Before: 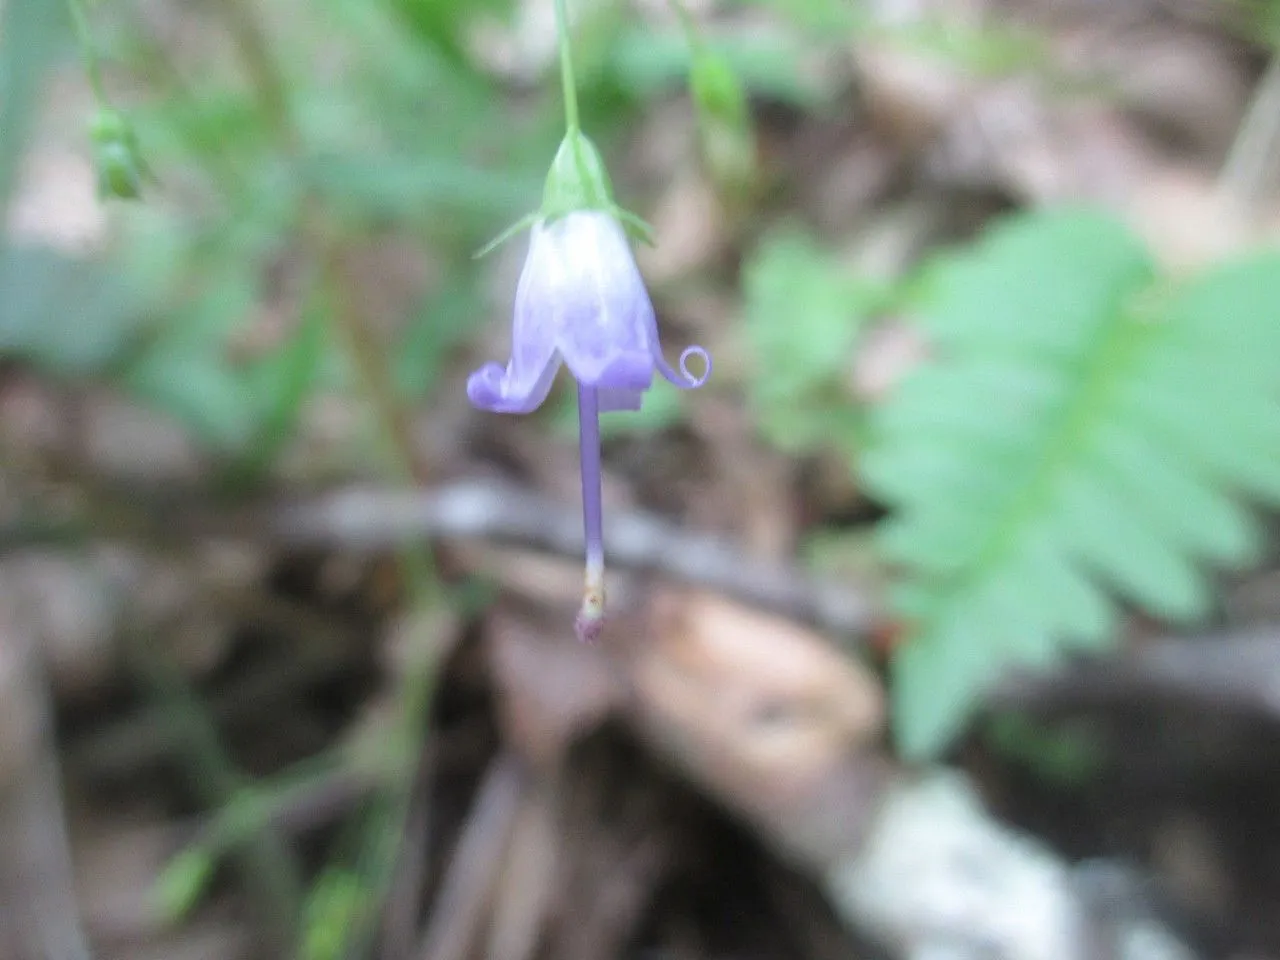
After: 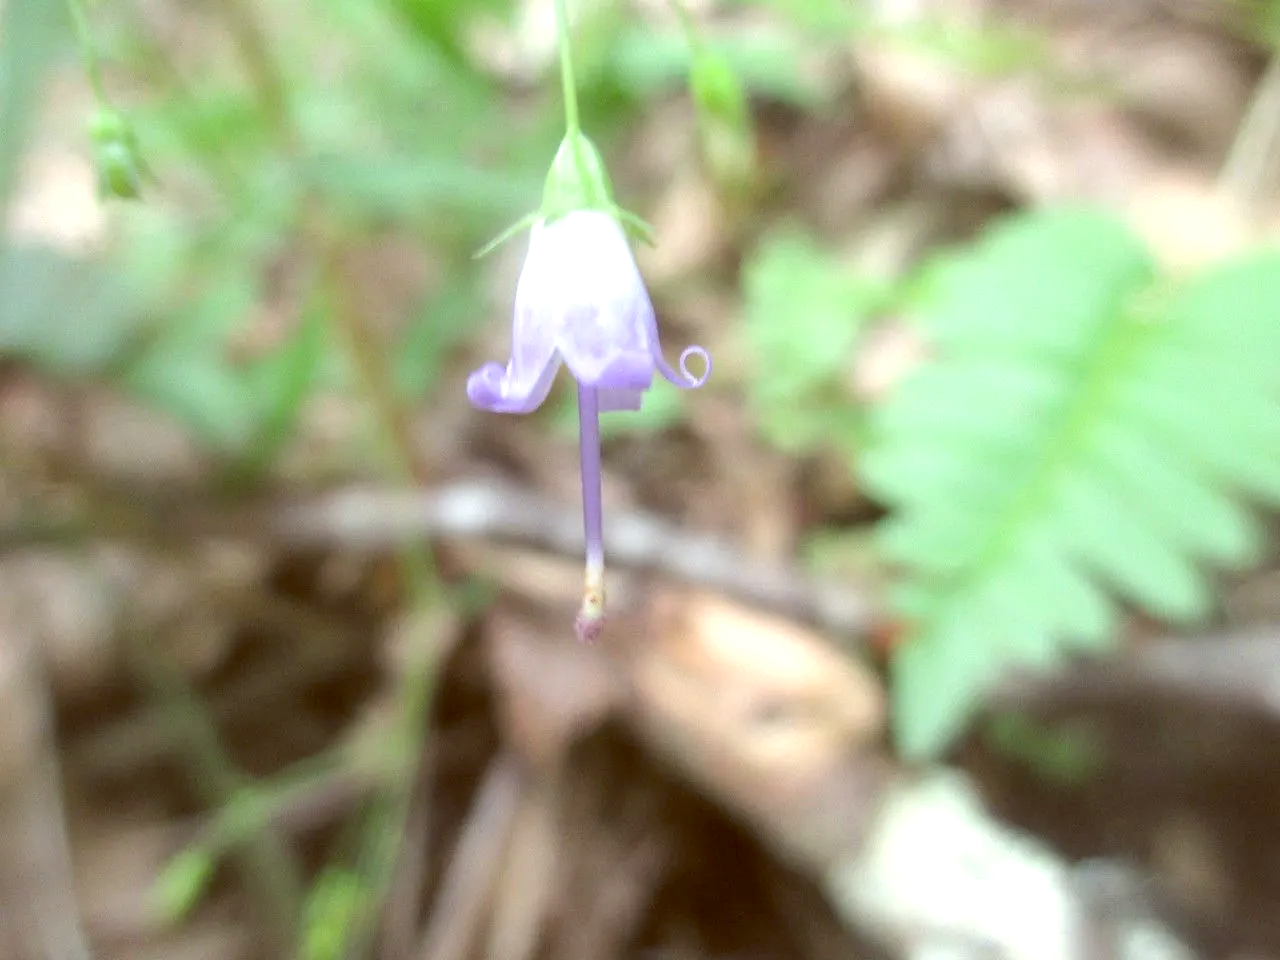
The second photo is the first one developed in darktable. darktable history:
exposure: exposure 0.6 EV, compensate highlight preservation false
color balance: lift [1.001, 1.007, 1, 0.993], gamma [1.023, 1.026, 1.01, 0.974], gain [0.964, 1.059, 1.073, 0.927]
